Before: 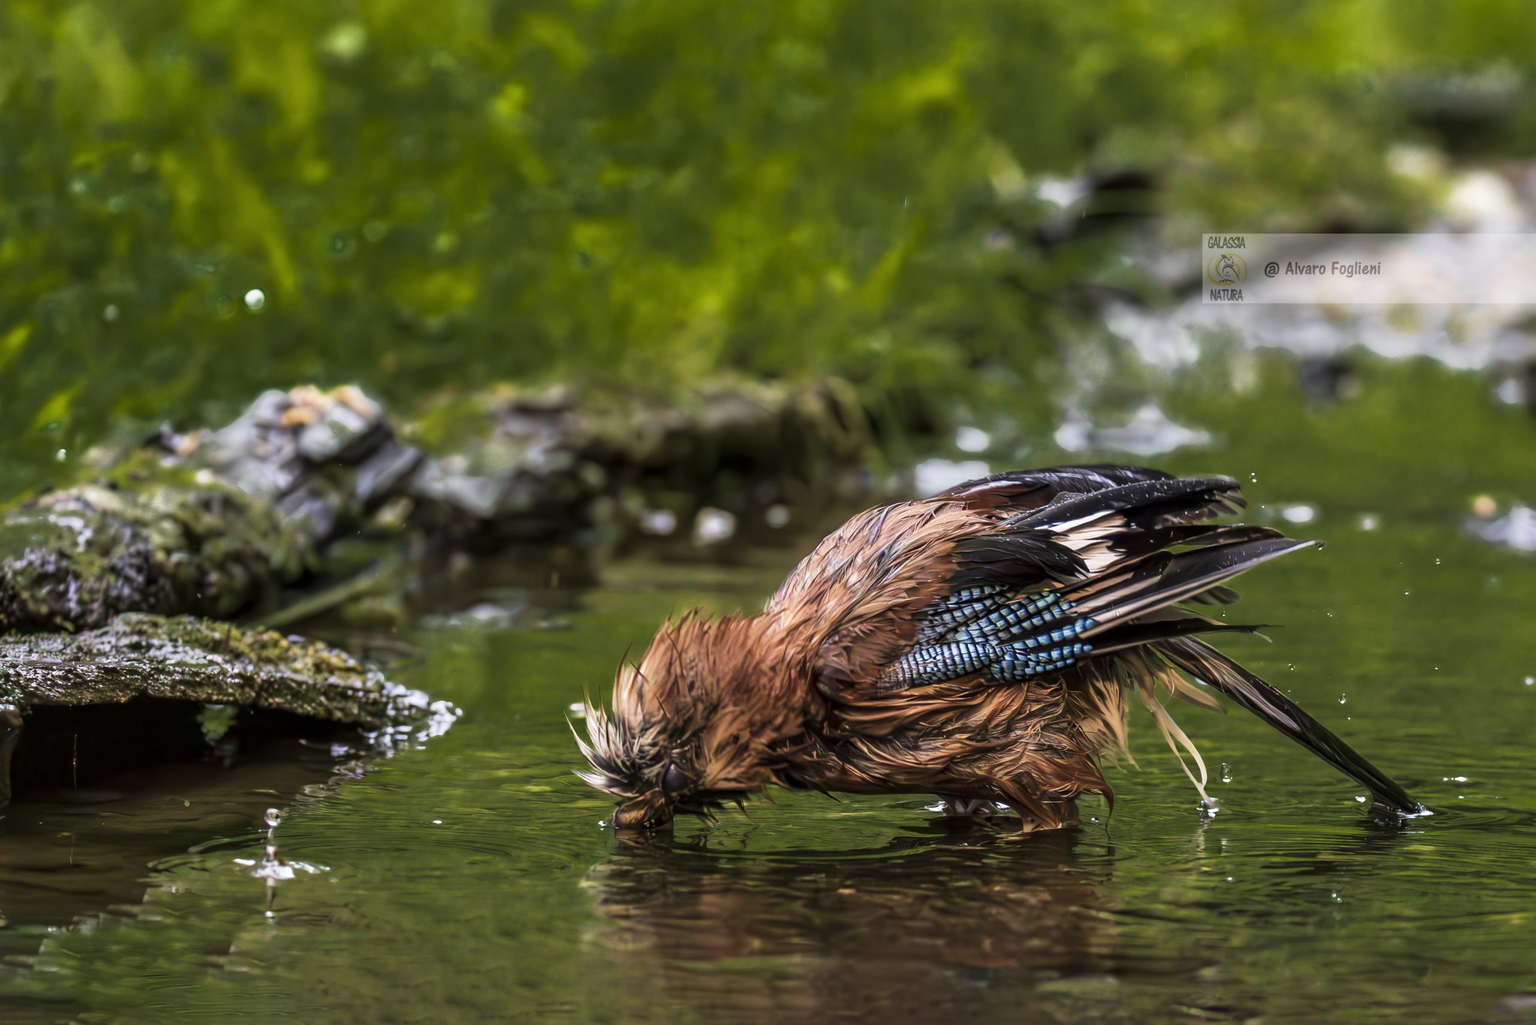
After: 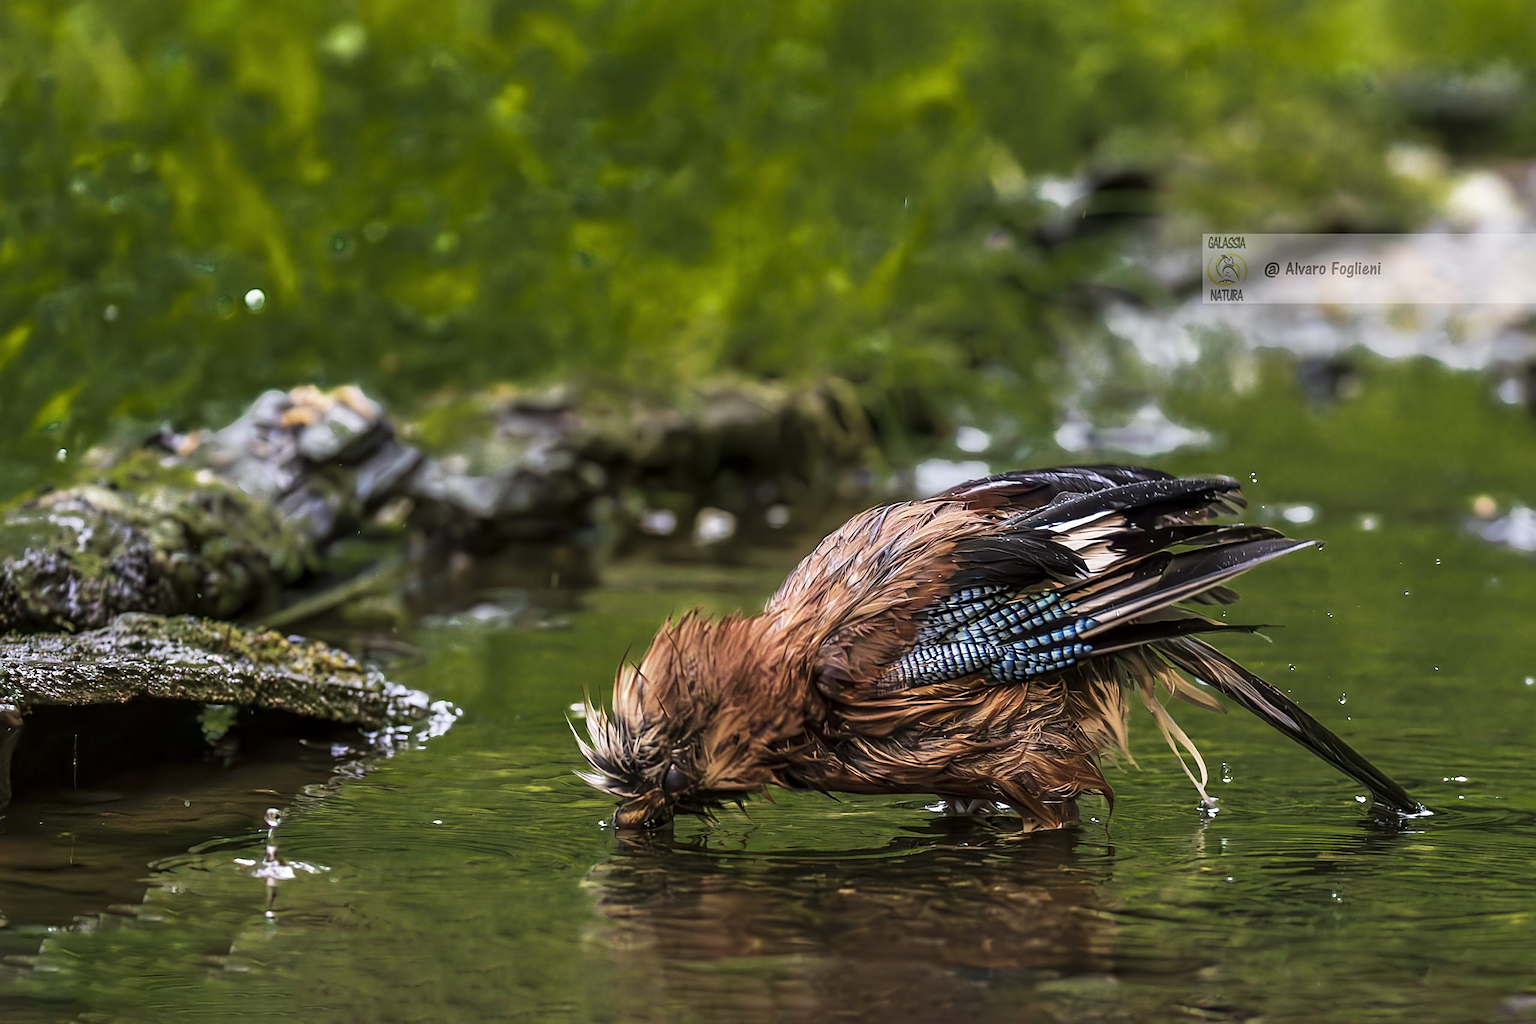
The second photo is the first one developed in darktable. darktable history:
white balance: emerald 1
sharpen: on, module defaults
